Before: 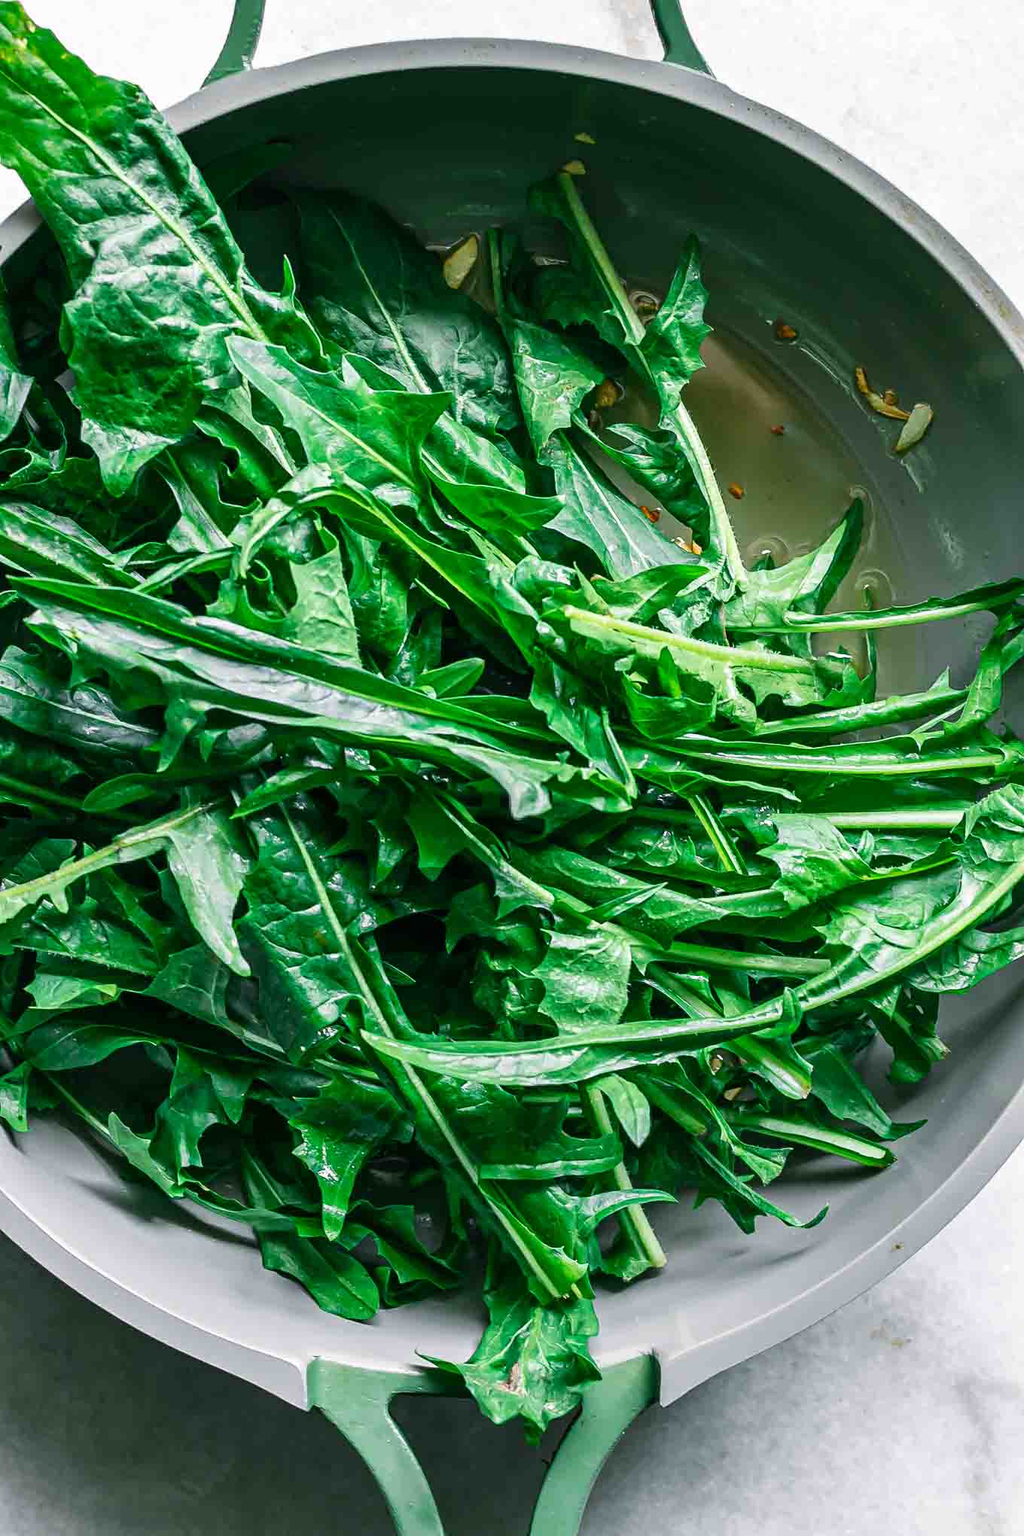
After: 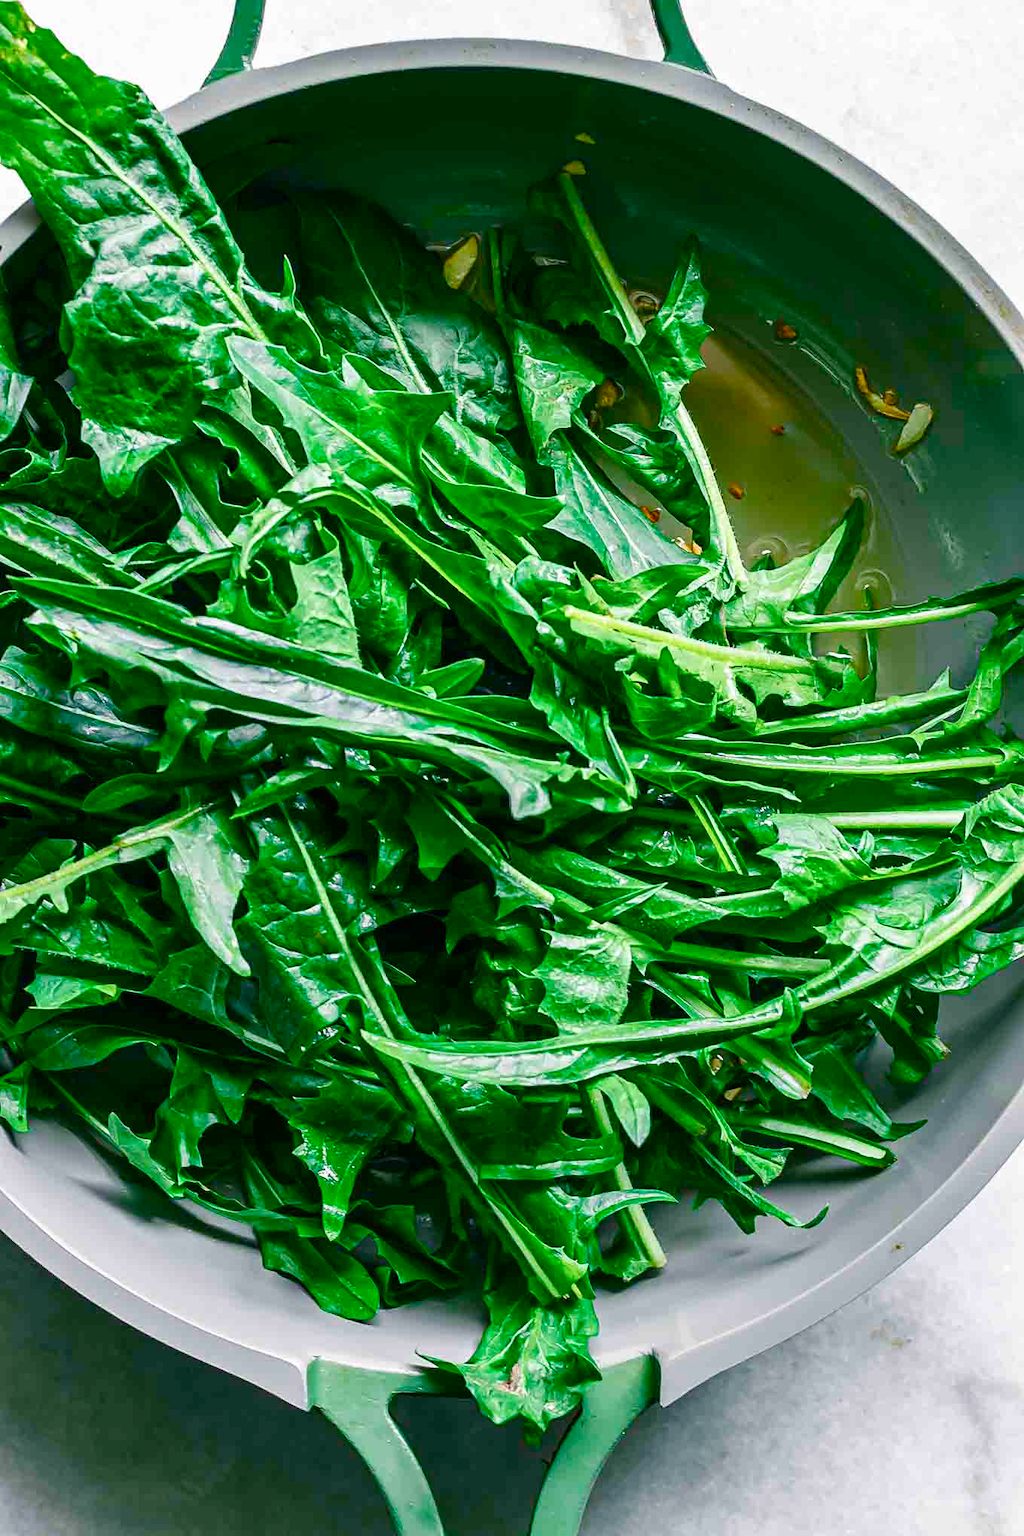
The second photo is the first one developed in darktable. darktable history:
color balance rgb: power › hue 209.4°, linear chroma grading › global chroma 42.356%, perceptual saturation grading › global saturation 20%, perceptual saturation grading › highlights -49.894%, perceptual saturation grading › shadows 24.677%
